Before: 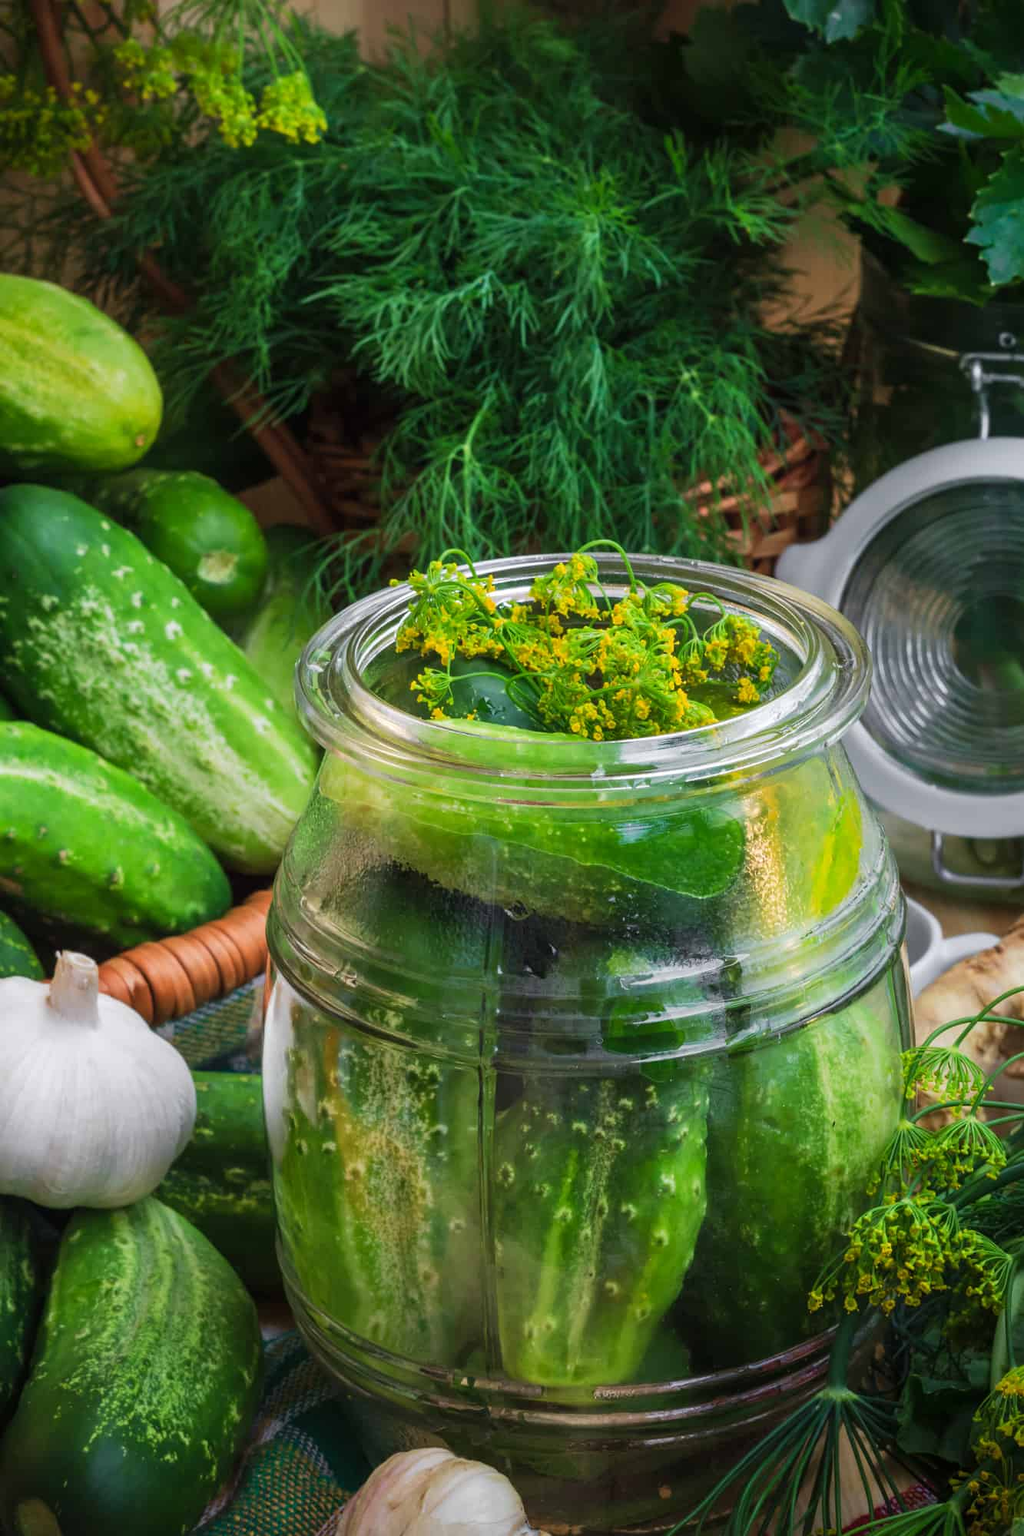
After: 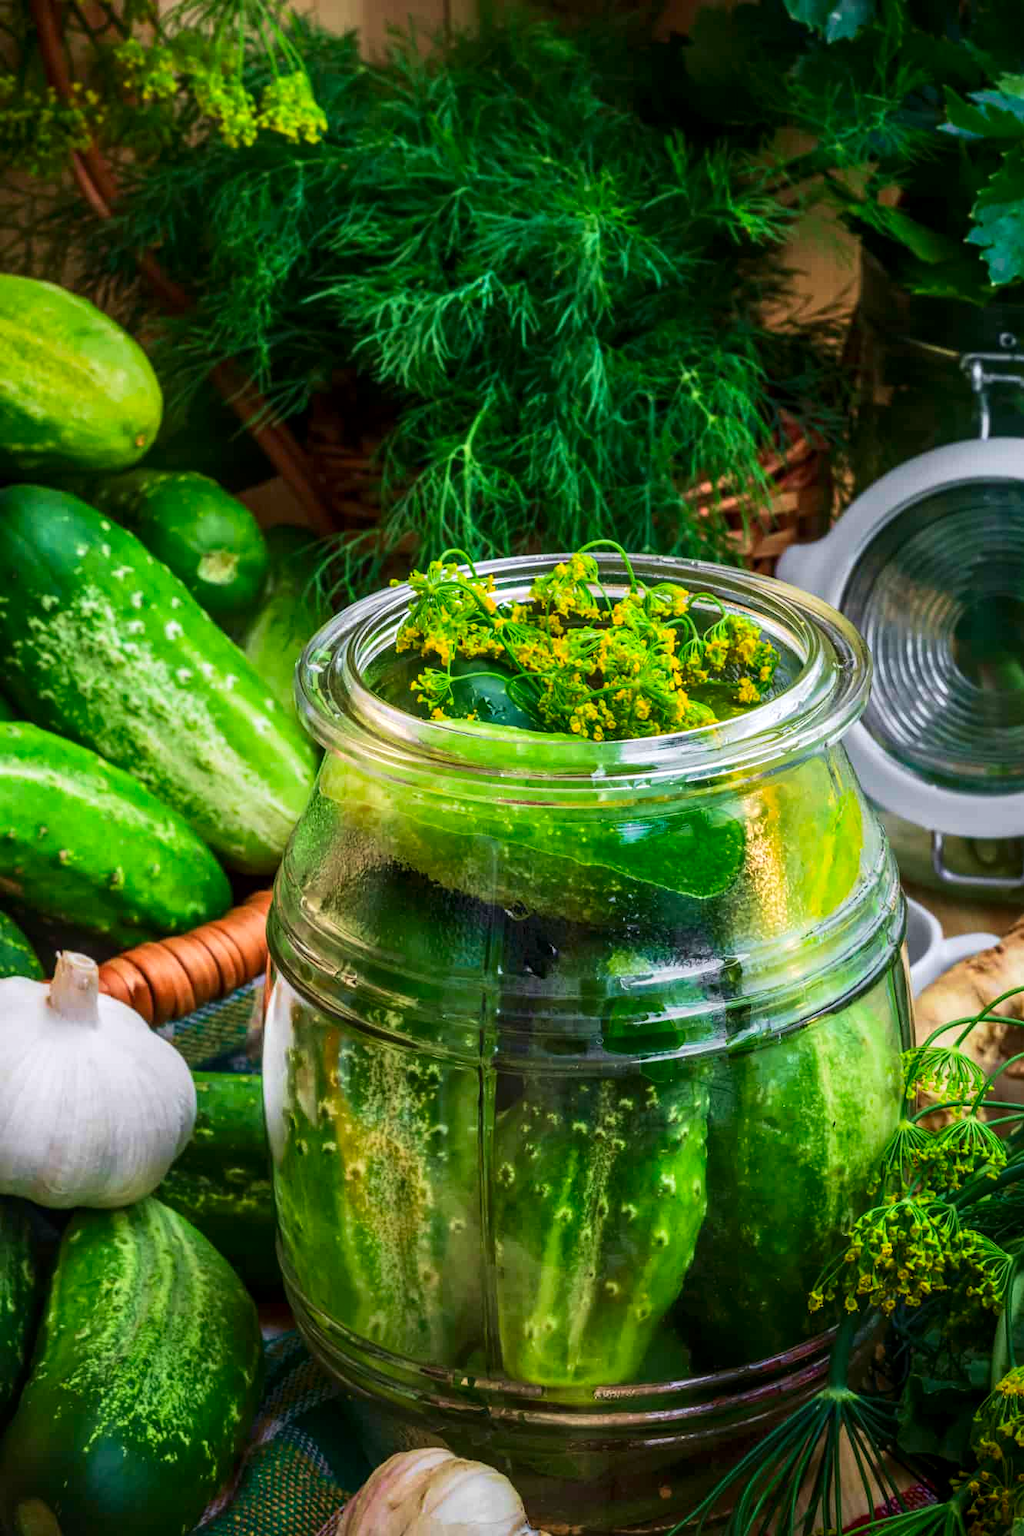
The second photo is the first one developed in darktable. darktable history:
contrast brightness saturation: contrast 0.171, saturation 0.3
velvia: on, module defaults
local contrast: on, module defaults
